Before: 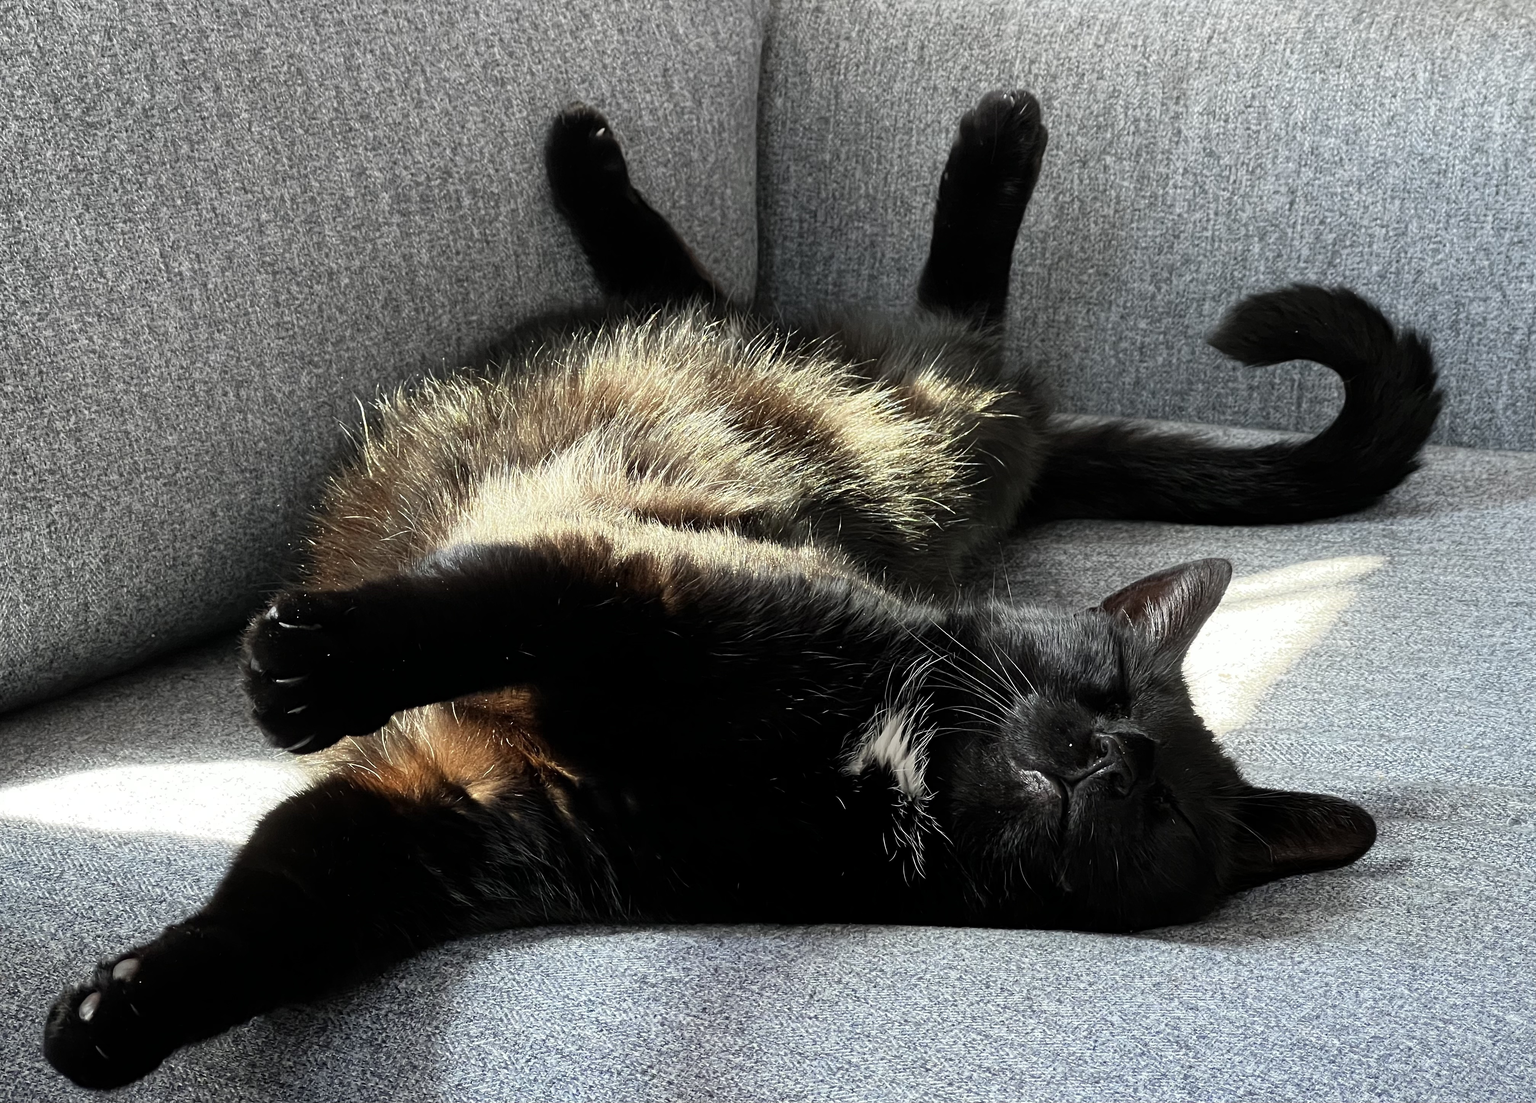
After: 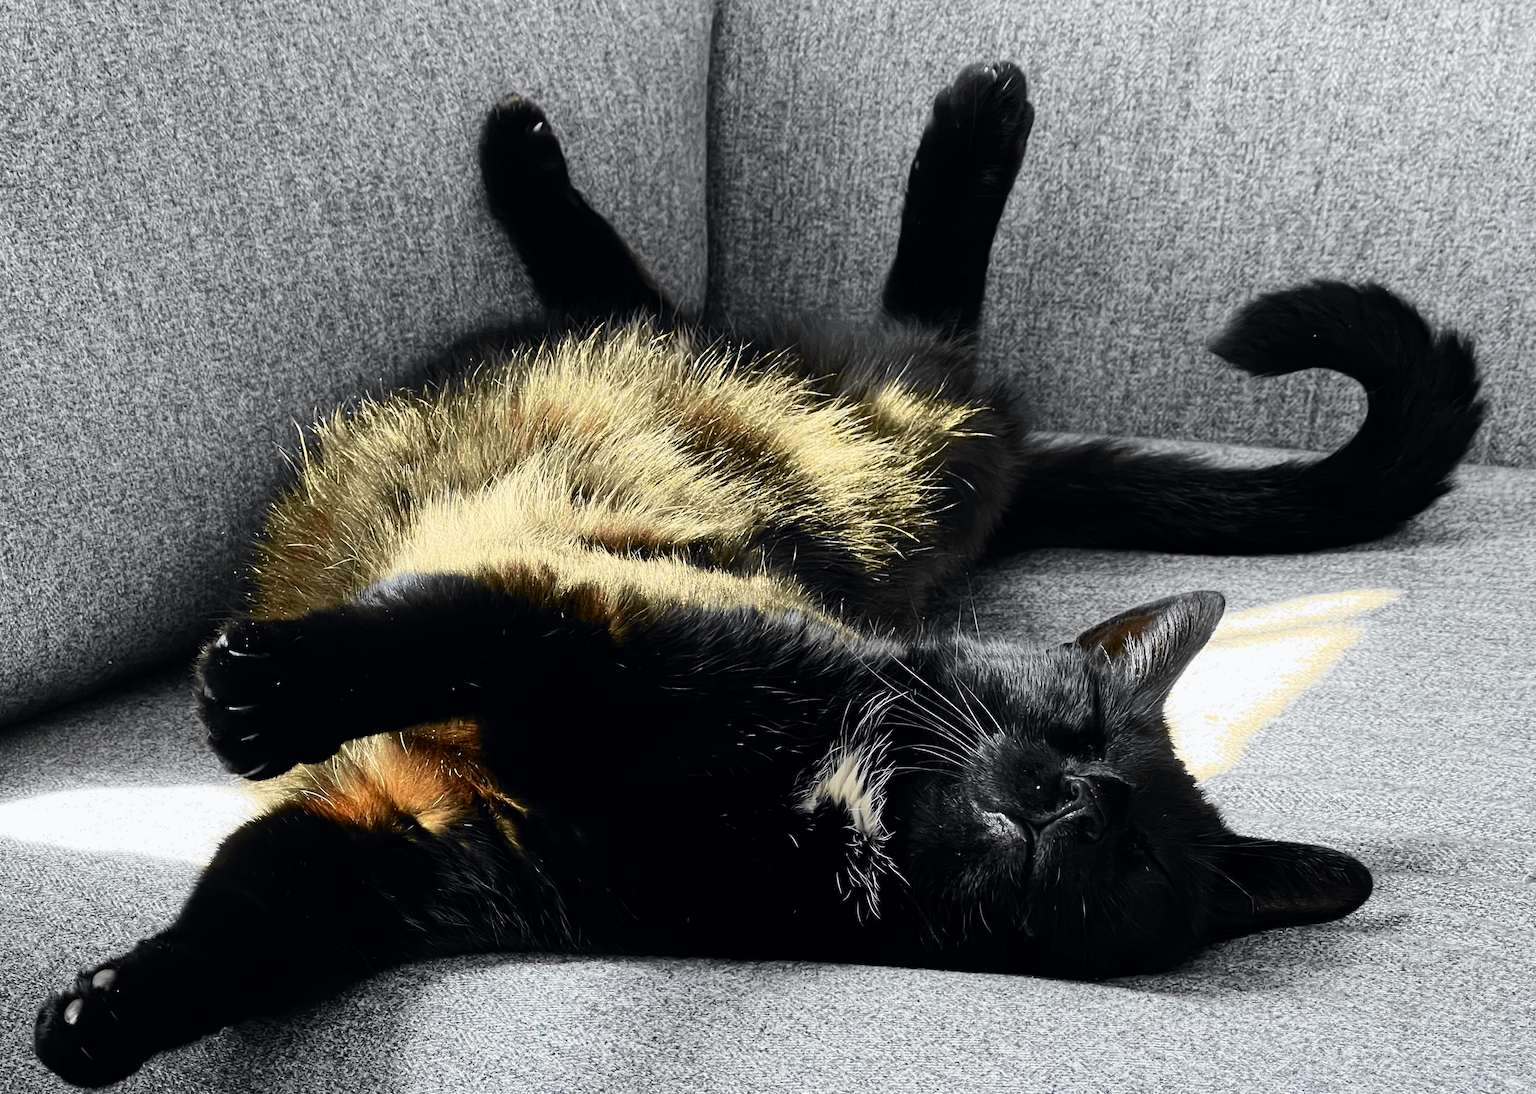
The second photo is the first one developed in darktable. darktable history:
rotate and perspective: rotation 0.062°, lens shift (vertical) 0.115, lens shift (horizontal) -0.133, crop left 0.047, crop right 0.94, crop top 0.061, crop bottom 0.94
tone curve: curves: ch0 [(0, 0) (0.071, 0.047) (0.266, 0.26) (0.483, 0.554) (0.753, 0.811) (1, 0.983)]; ch1 [(0, 0) (0.346, 0.307) (0.408, 0.387) (0.463, 0.465) (0.482, 0.493) (0.502, 0.5) (0.517, 0.502) (0.55, 0.548) (0.597, 0.61) (0.651, 0.698) (1, 1)]; ch2 [(0, 0) (0.346, 0.34) (0.434, 0.46) (0.485, 0.494) (0.5, 0.494) (0.517, 0.506) (0.526, 0.545) (0.583, 0.61) (0.625, 0.659) (1, 1)], color space Lab, independent channels, preserve colors none
